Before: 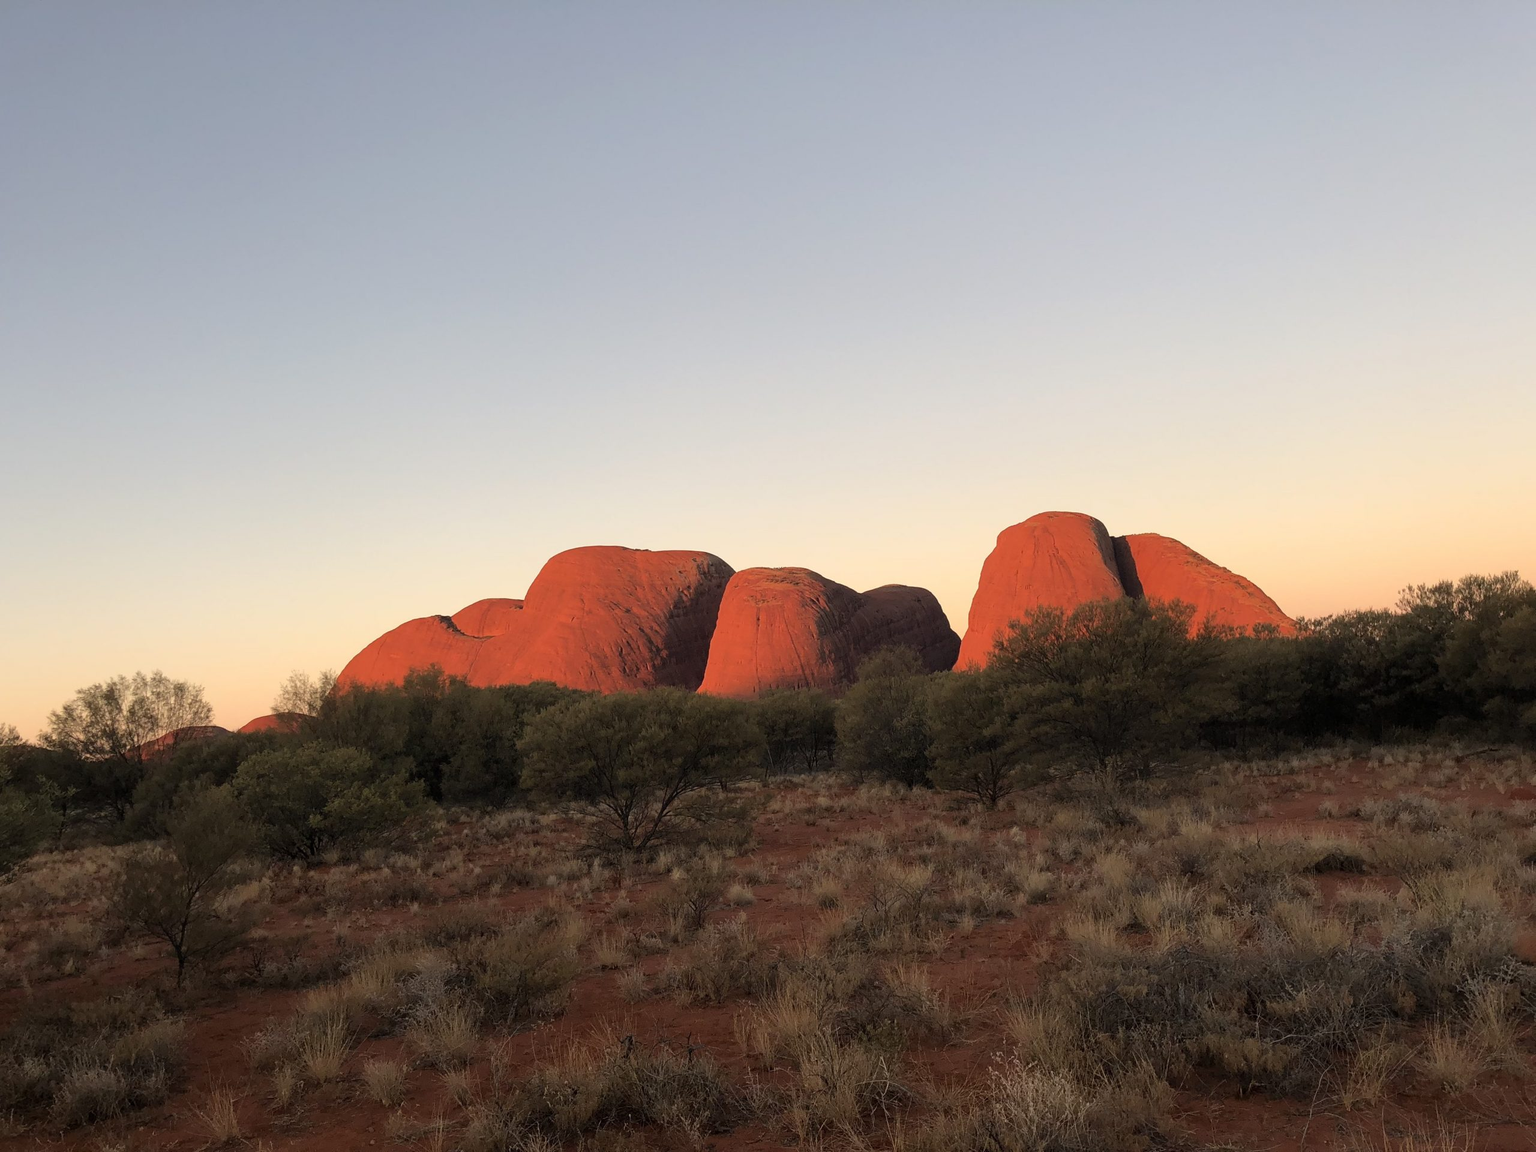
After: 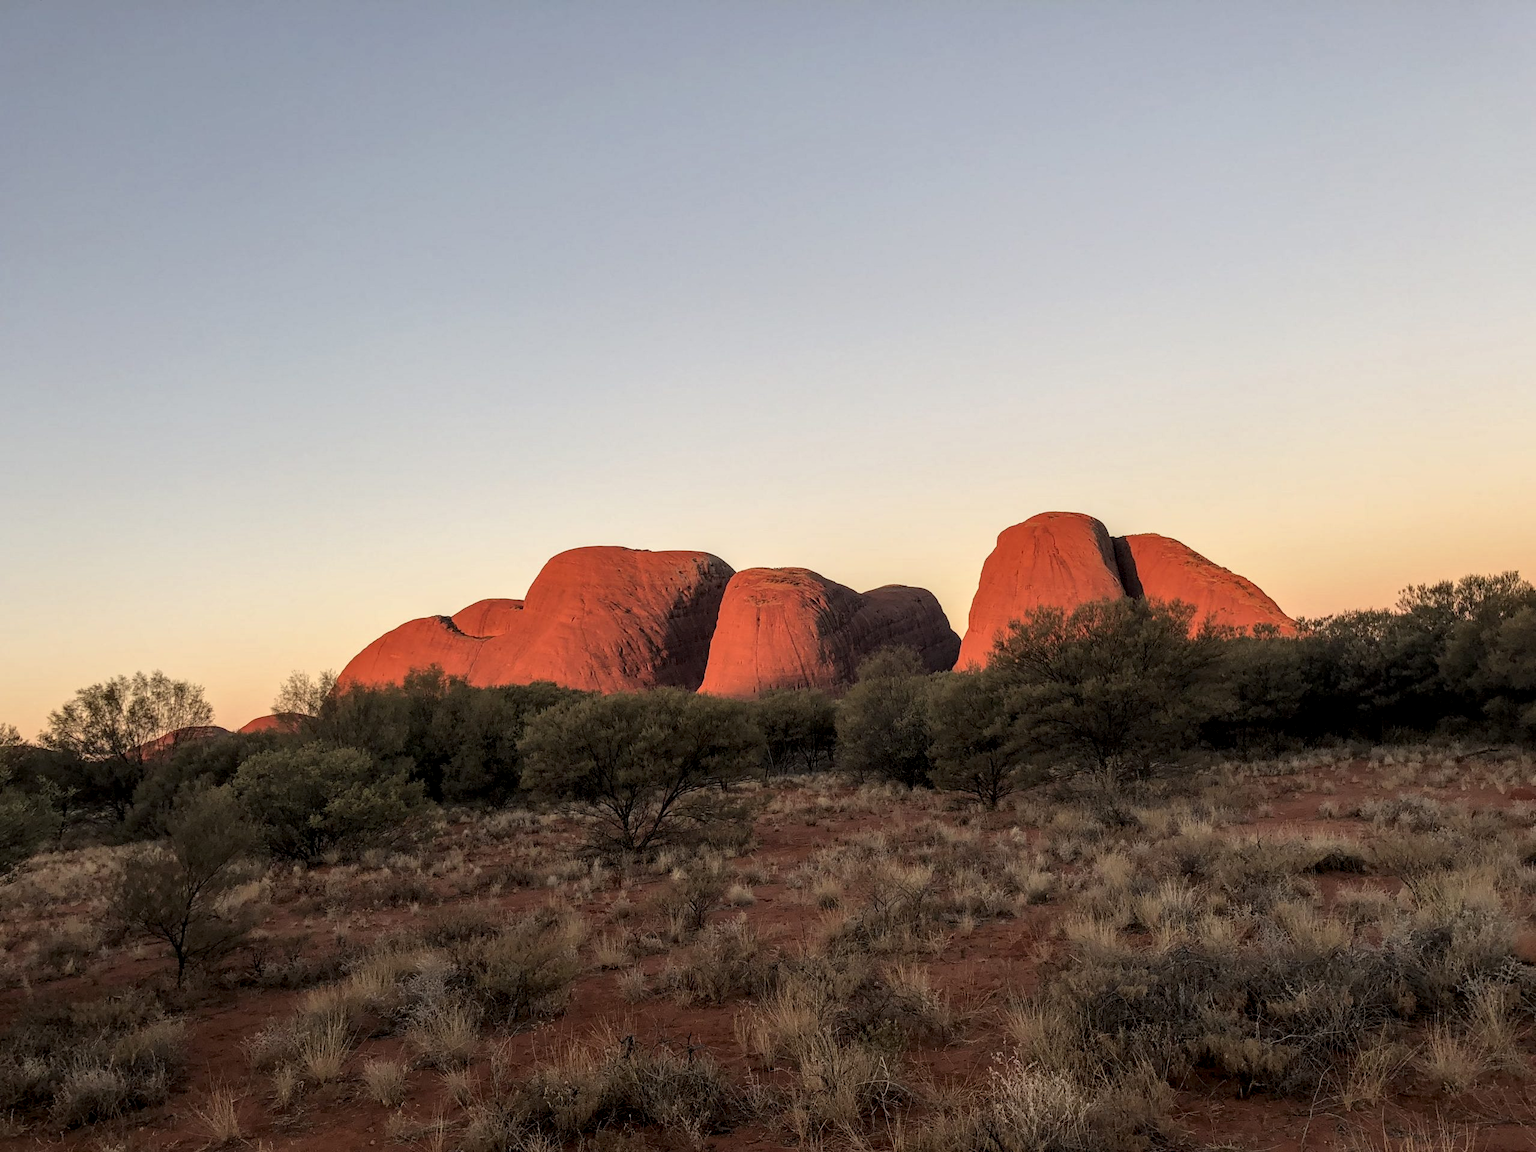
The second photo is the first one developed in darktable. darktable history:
local contrast: highlights 25%, detail 150%
